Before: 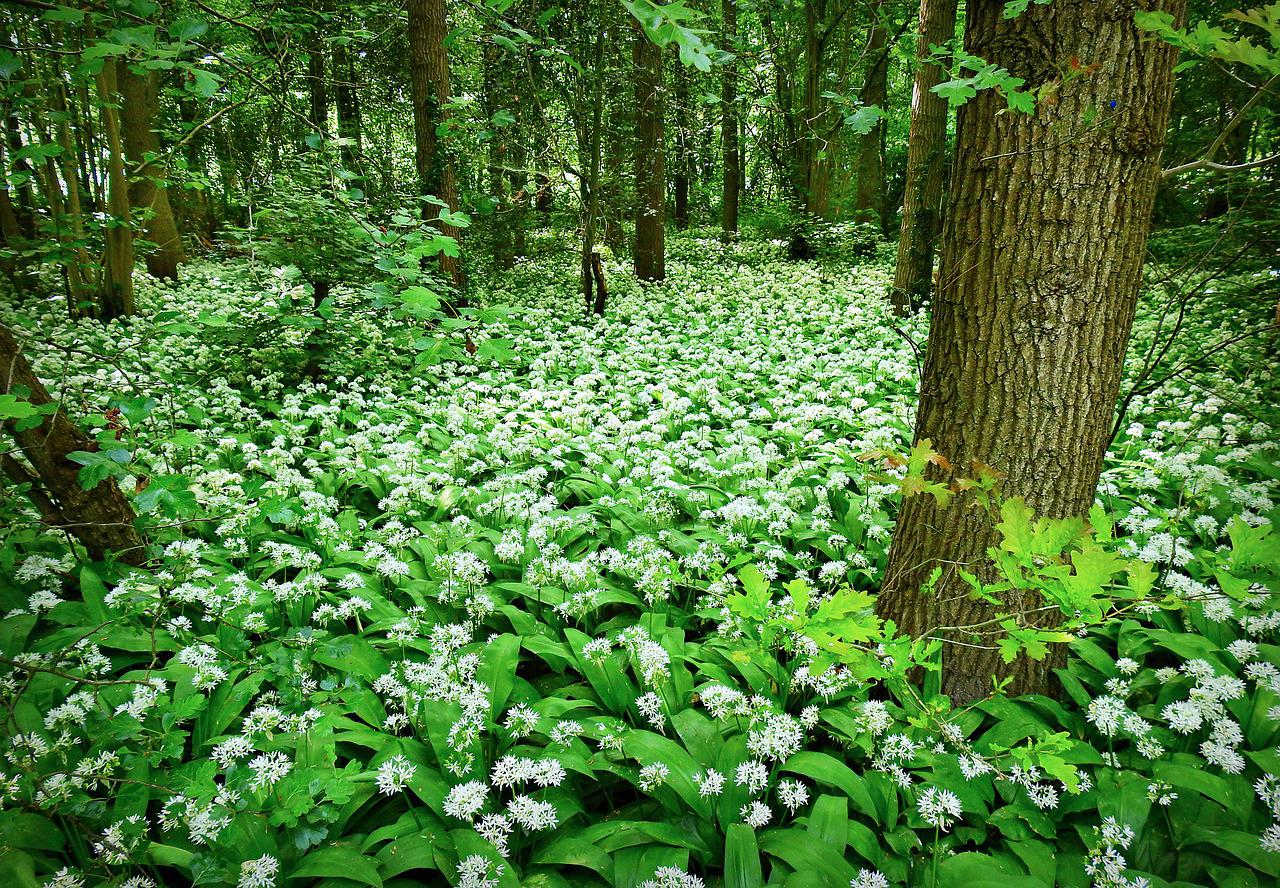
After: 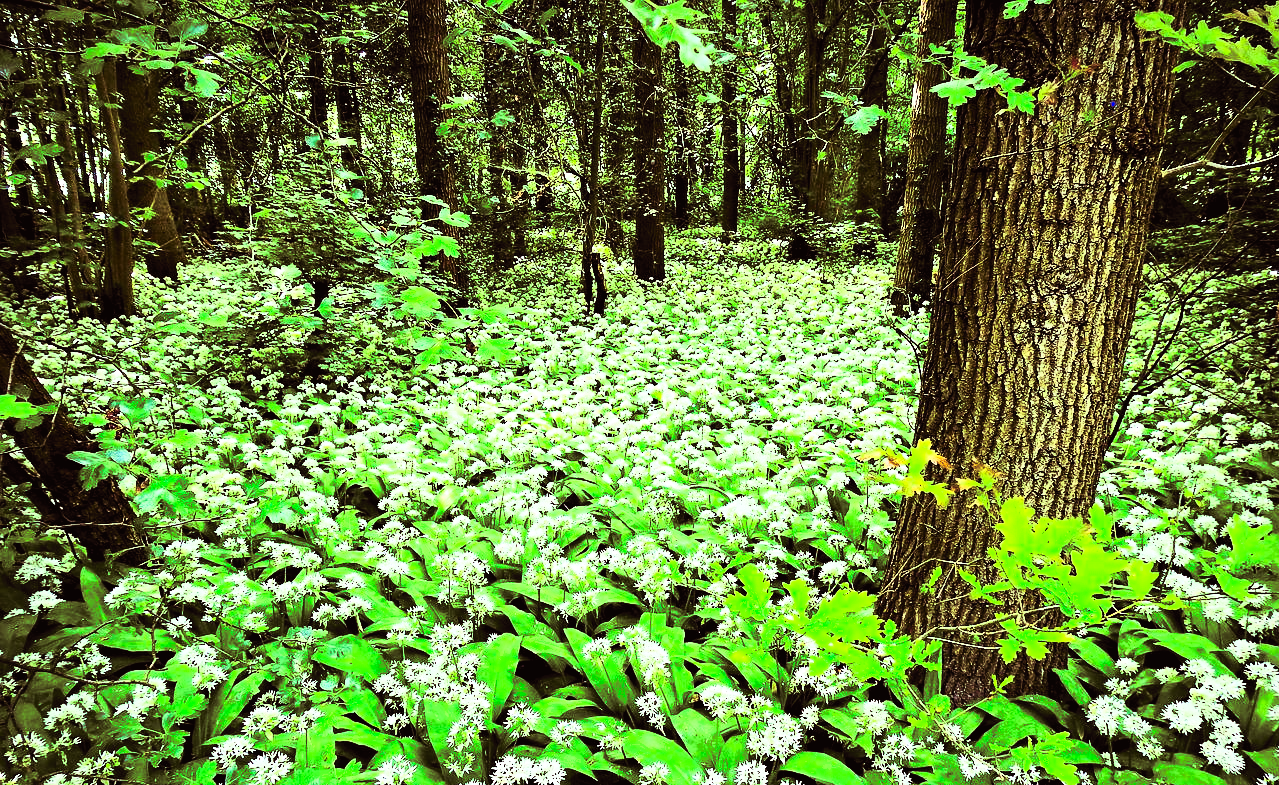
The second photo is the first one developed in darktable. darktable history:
crop and rotate: top 0%, bottom 11.49%
filmic rgb: black relative exposure -4.91 EV, white relative exposure 2.84 EV, hardness 3.7
contrast brightness saturation: contrast 0.83, brightness 0.59, saturation 0.59
split-toning: shadows › hue 360°
